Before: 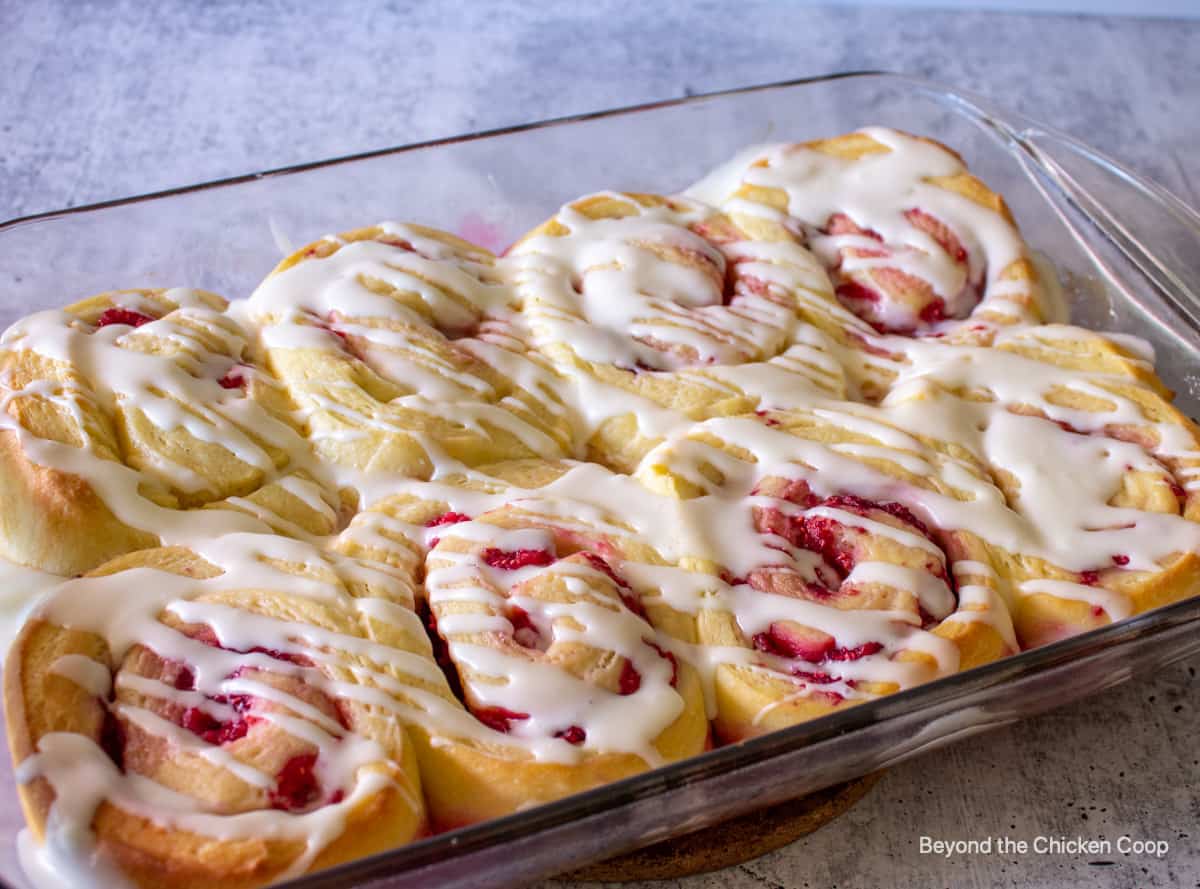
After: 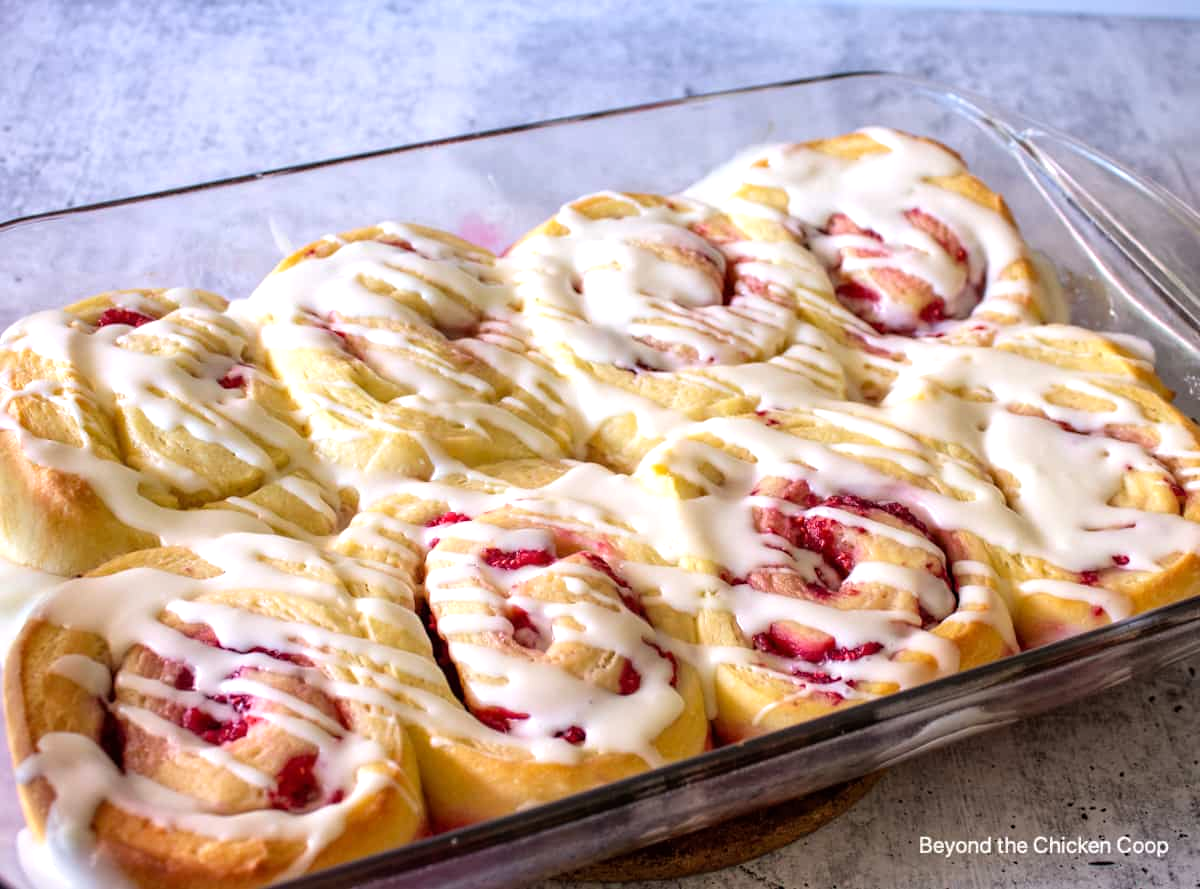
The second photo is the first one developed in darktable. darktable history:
sharpen: radius 5.368, amount 0.314, threshold 26.208
tone equalizer: -8 EV -0.383 EV, -7 EV -0.425 EV, -6 EV -0.333 EV, -5 EV -0.229 EV, -3 EV 0.188 EV, -2 EV 0.346 EV, -1 EV 0.414 EV, +0 EV 0.431 EV
